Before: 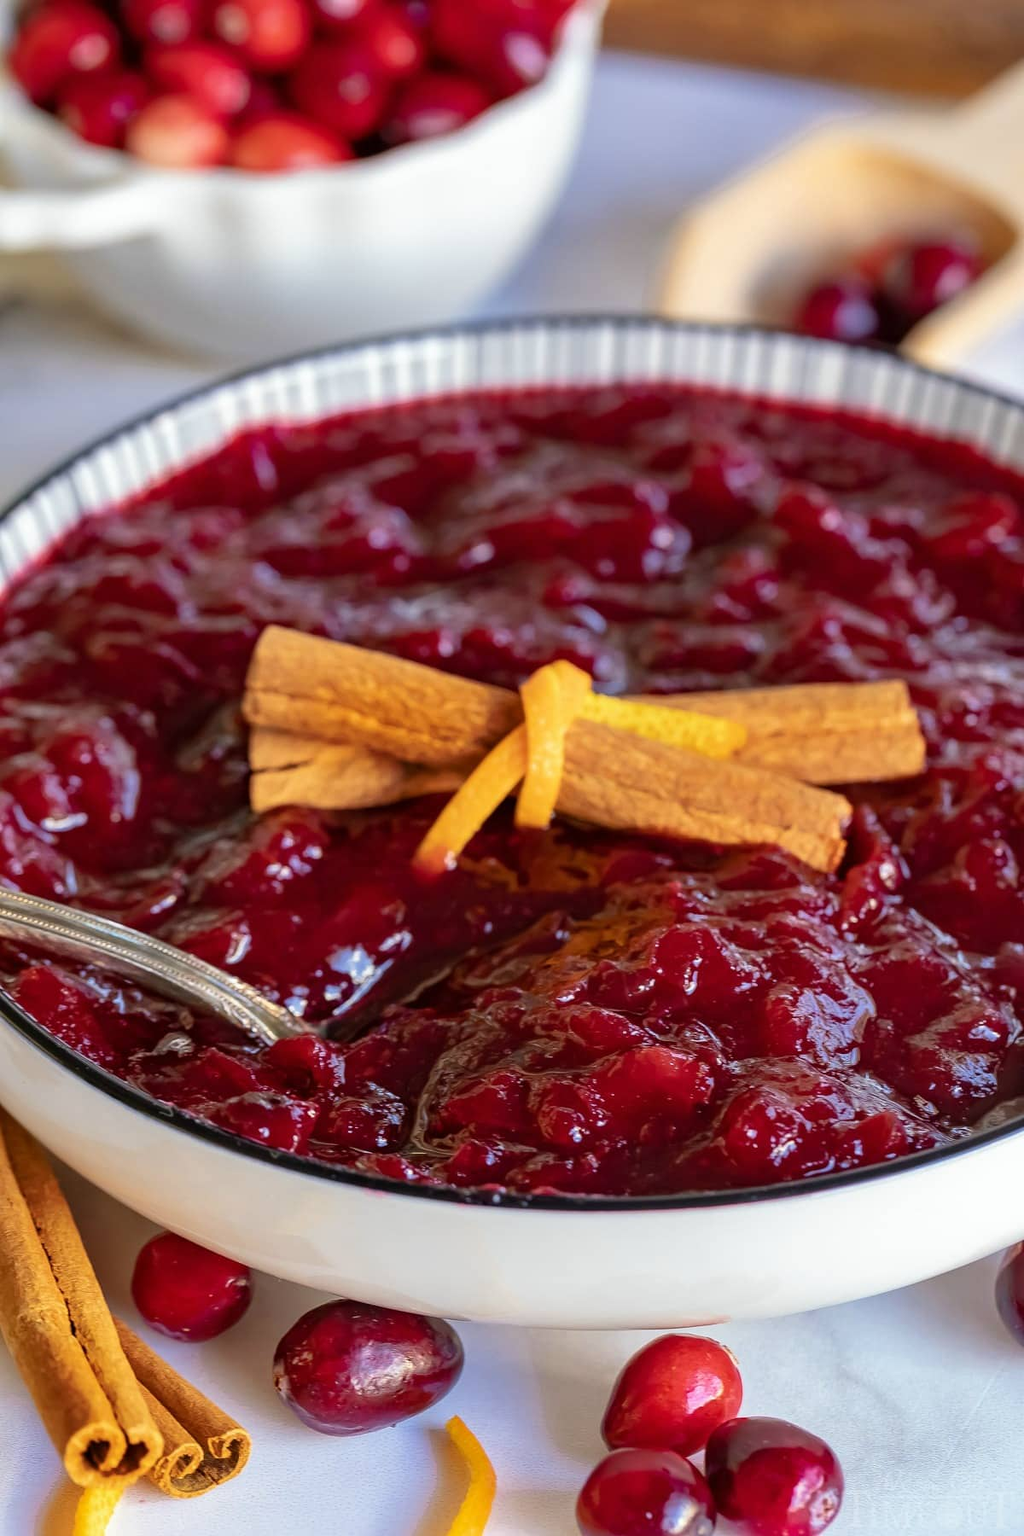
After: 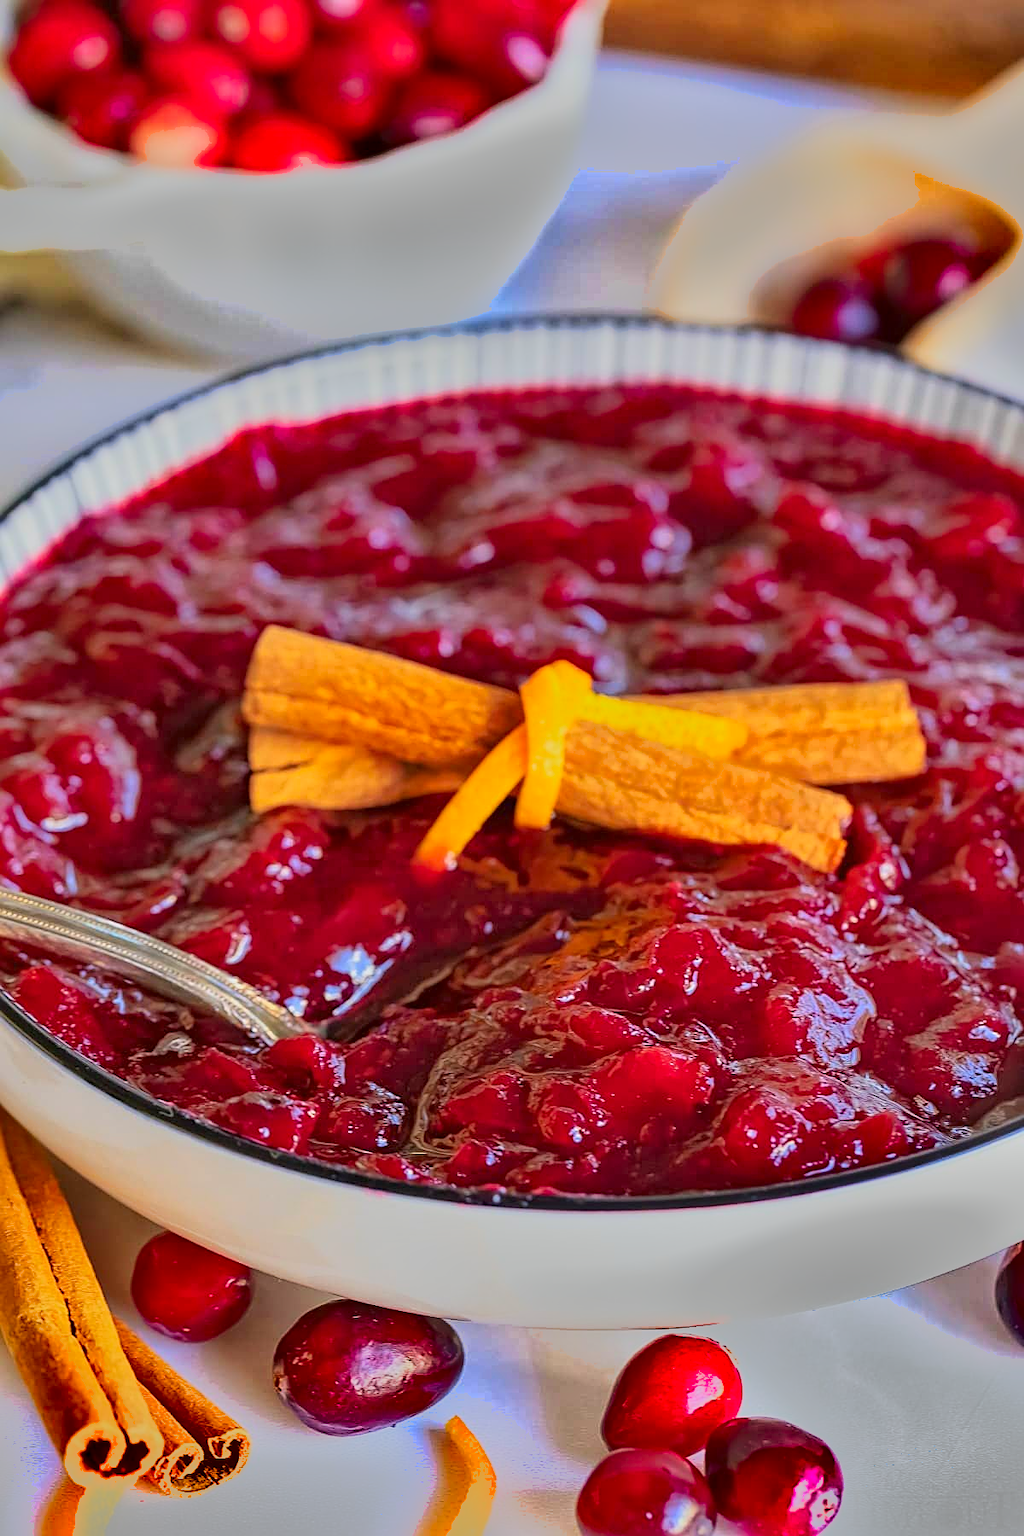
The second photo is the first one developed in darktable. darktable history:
sharpen: on, module defaults
shadows and highlights: shadows 60, soften with gaussian
global tonemap: drago (1, 100), detail 1
exposure: black level correction 0, exposure 1.4 EV, compensate highlight preservation false
